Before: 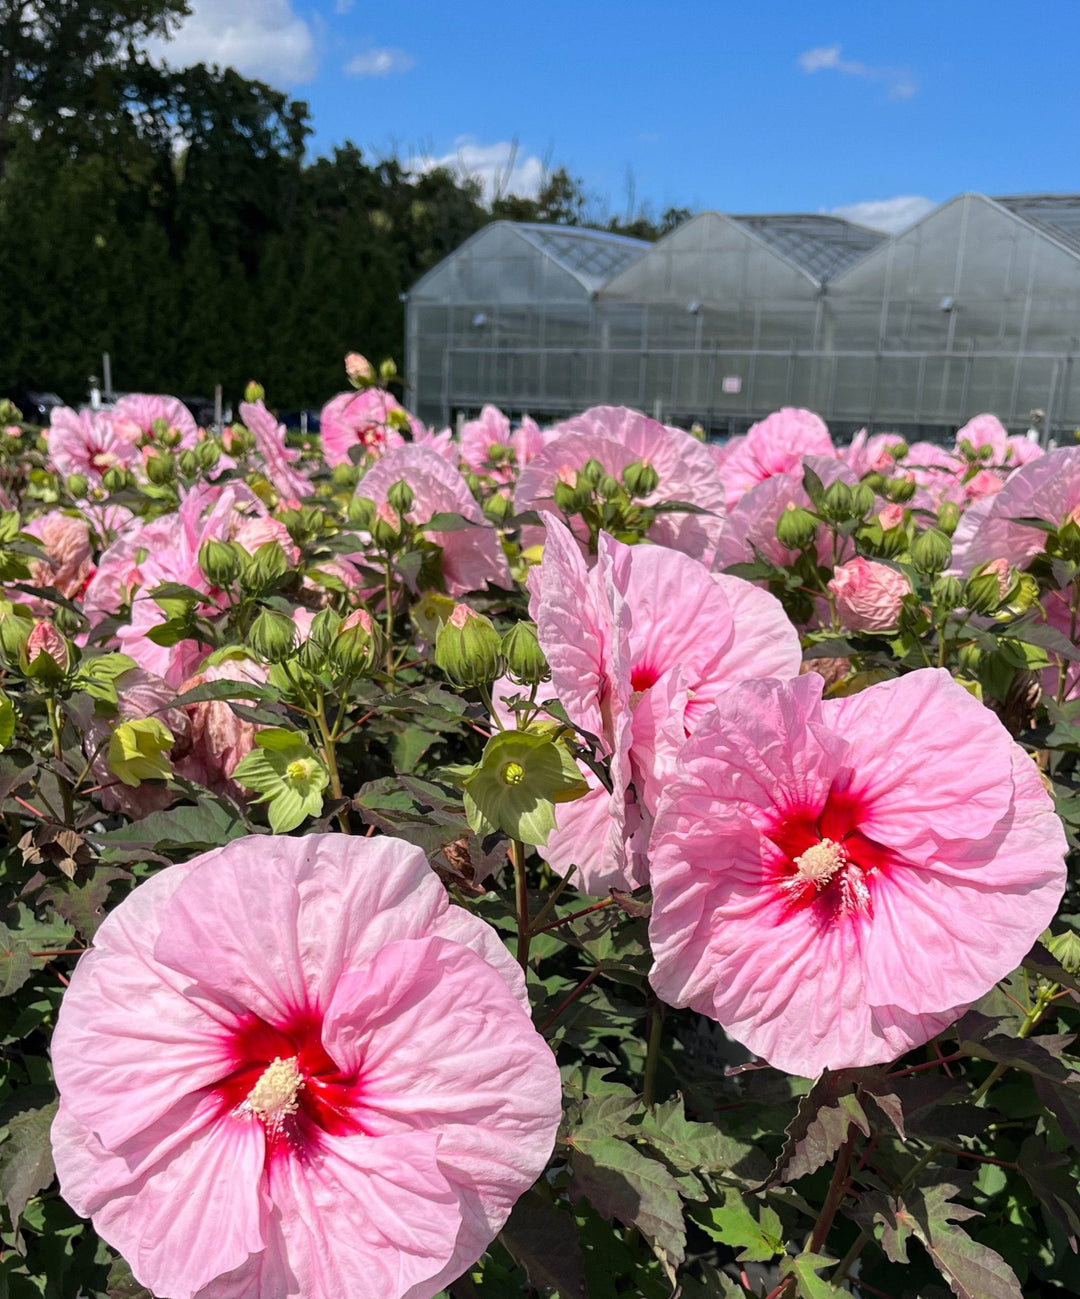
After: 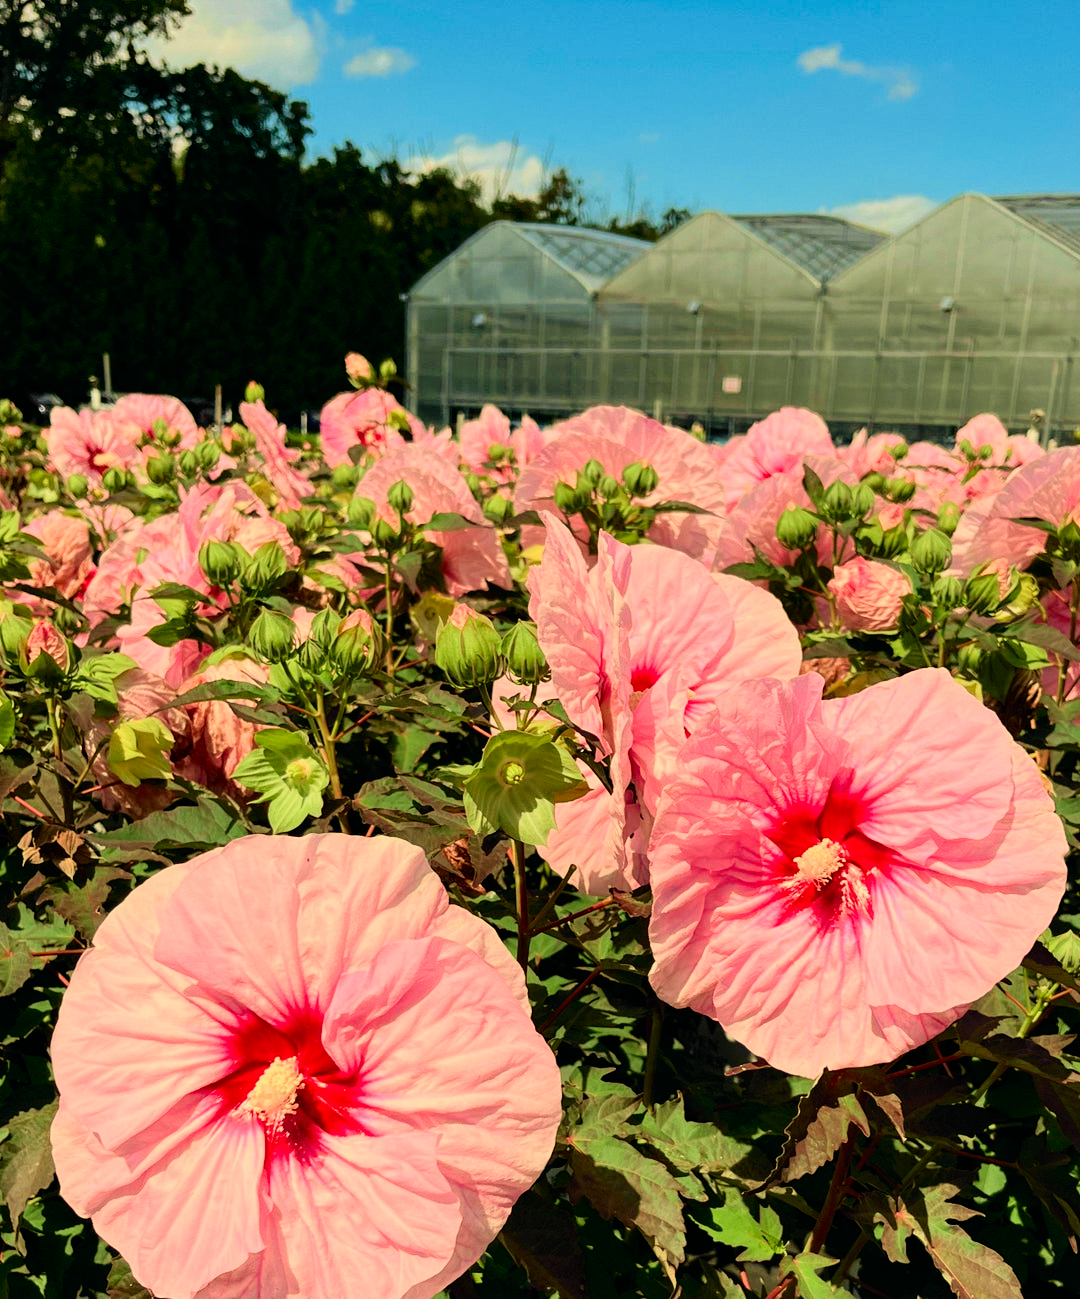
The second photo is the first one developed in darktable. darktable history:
white balance: red 1.08, blue 0.791
filmic rgb: black relative exposure -7.65 EV, white relative exposure 4.56 EV, hardness 3.61
tone curve: curves: ch0 [(0, 0.003) (0.044, 0.032) (0.12, 0.089) (0.19, 0.164) (0.269, 0.269) (0.473, 0.533) (0.595, 0.695) (0.718, 0.823) (0.855, 0.931) (1, 0.982)]; ch1 [(0, 0) (0.243, 0.245) (0.427, 0.387) (0.493, 0.481) (0.501, 0.5) (0.521, 0.528) (0.554, 0.586) (0.607, 0.655) (0.671, 0.735) (0.796, 0.85) (1, 1)]; ch2 [(0, 0) (0.249, 0.216) (0.357, 0.317) (0.448, 0.432) (0.478, 0.492) (0.498, 0.499) (0.517, 0.519) (0.537, 0.57) (0.569, 0.623) (0.61, 0.663) (0.706, 0.75) (0.808, 0.809) (0.991, 0.968)], color space Lab, independent channels, preserve colors none
